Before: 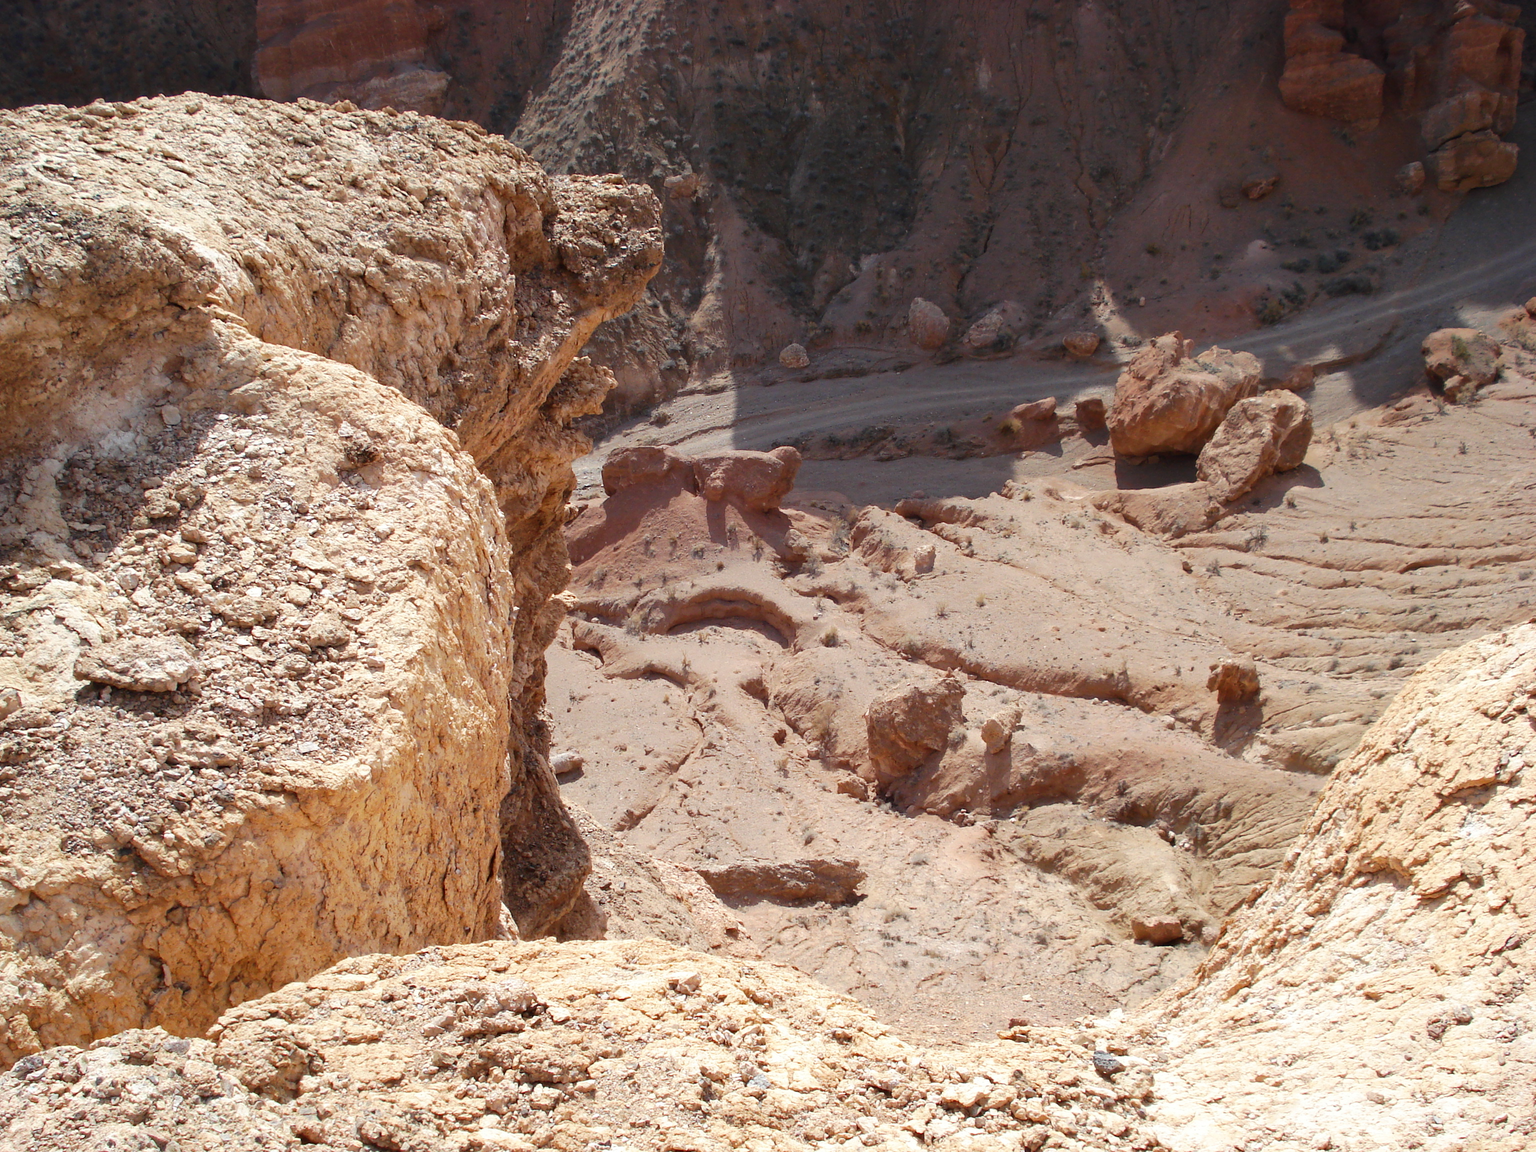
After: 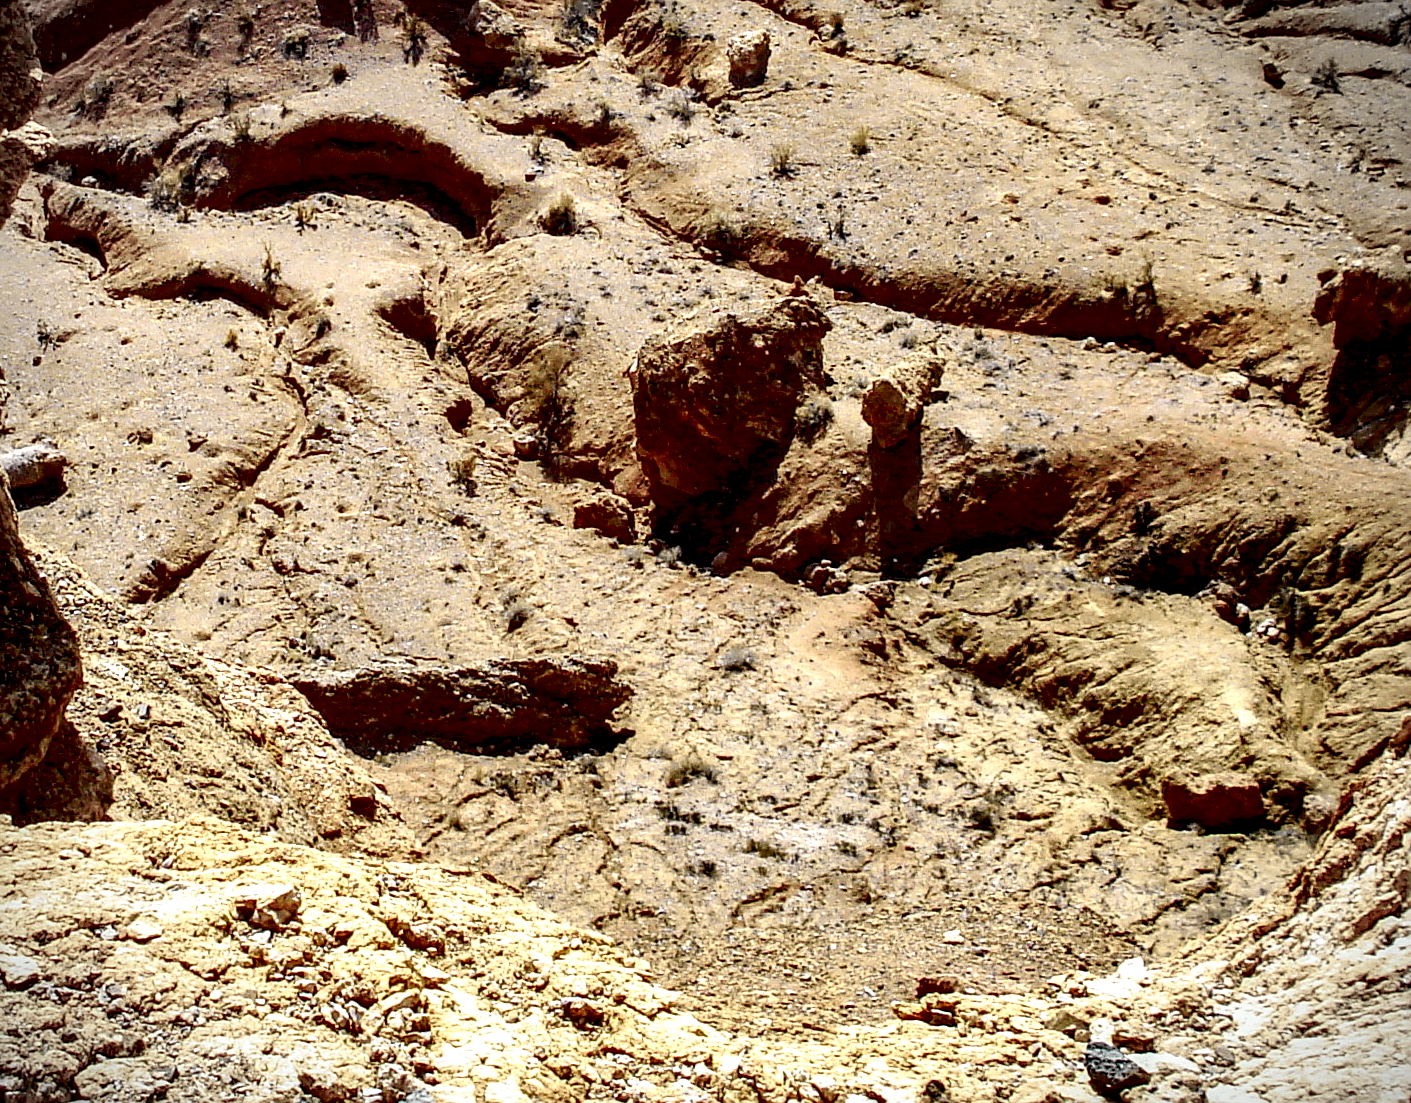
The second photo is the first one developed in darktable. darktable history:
local contrast: shadows 175%, detail 226%
sharpen: on, module defaults
contrast brightness saturation: contrast 0.099, brightness -0.267, saturation 0.14
tone curve: curves: ch0 [(0, 0.022) (0.114, 0.088) (0.282, 0.316) (0.446, 0.511) (0.613, 0.693) (0.786, 0.843) (0.999, 0.949)]; ch1 [(0, 0) (0.395, 0.343) (0.463, 0.427) (0.486, 0.474) (0.503, 0.5) (0.535, 0.522) (0.555, 0.546) (0.594, 0.614) (0.755, 0.793) (1, 1)]; ch2 [(0, 0) (0.369, 0.388) (0.449, 0.431) (0.501, 0.5) (0.528, 0.517) (0.561, 0.59) (0.612, 0.646) (0.697, 0.721) (1, 1)], color space Lab, independent channels, preserve colors none
crop: left 35.86%, top 45.968%, right 18.191%, bottom 6.15%
vignetting: fall-off start 88.84%, fall-off radius 43.14%, width/height ratio 1.154
shadows and highlights: on, module defaults
